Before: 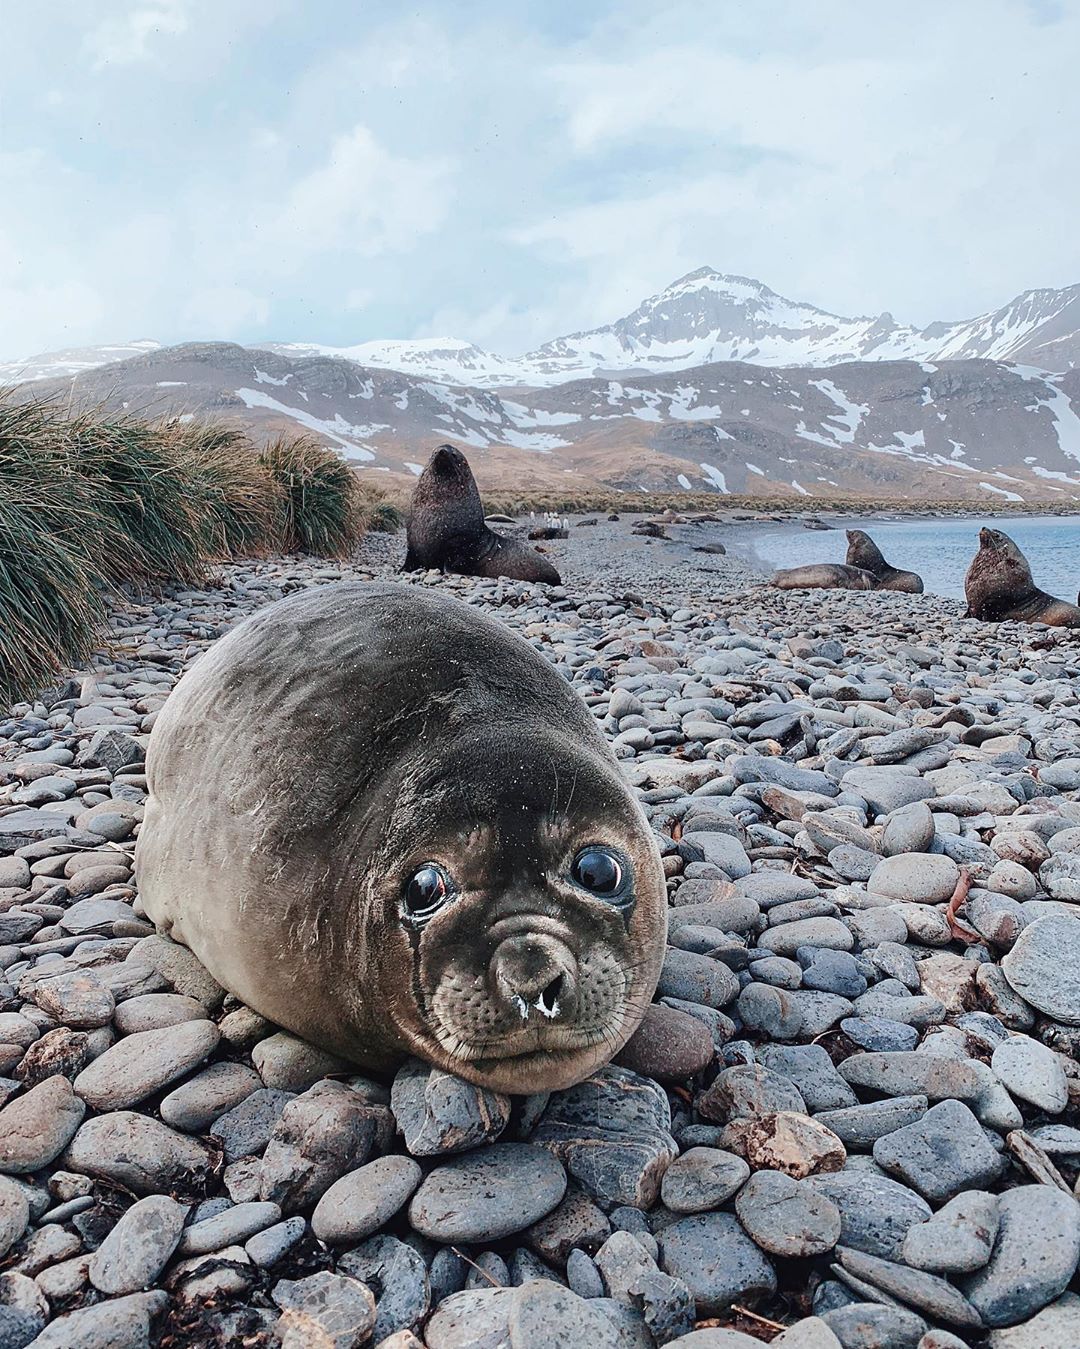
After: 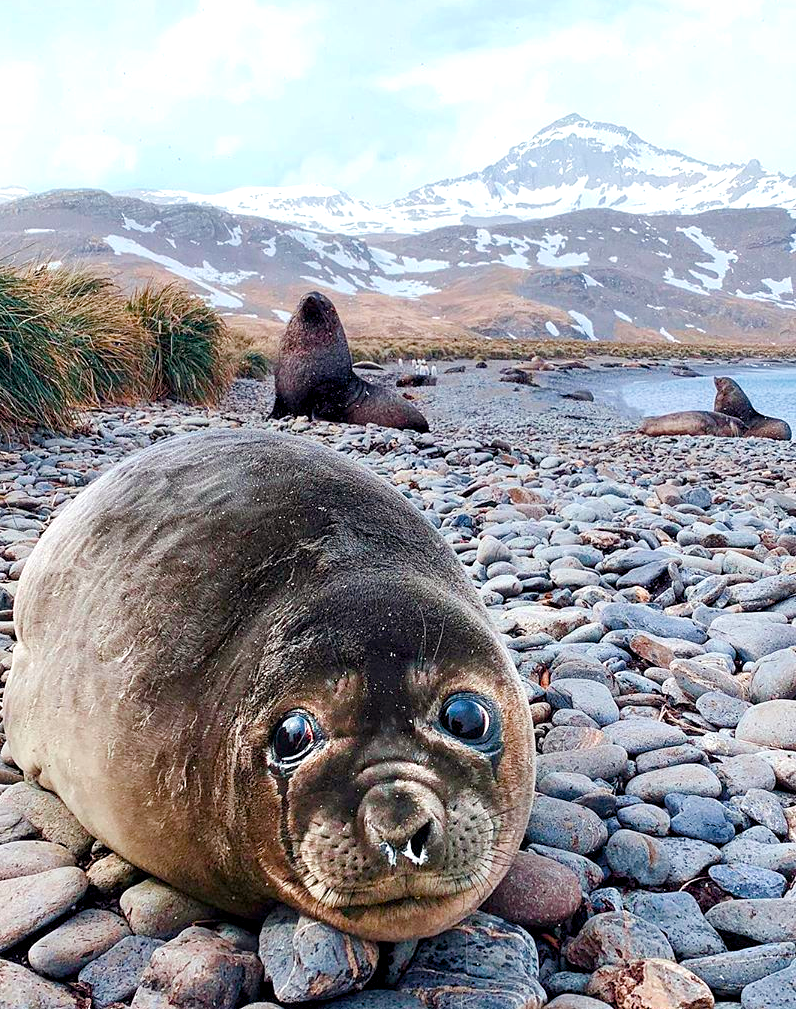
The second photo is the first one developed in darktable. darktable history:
velvia: strength 15.65%
crop and rotate: left 12.235%, top 11.361%, right 14.042%, bottom 13.777%
exposure: black level correction 0.004, exposure 0.409 EV, compensate highlight preservation false
color balance rgb: power › chroma 0.315%, power › hue 25.37°, perceptual saturation grading › global saturation 39.686%, perceptual saturation grading › highlights -24.852%, perceptual saturation grading › mid-tones 34.292%, perceptual saturation grading › shadows 35.987%
